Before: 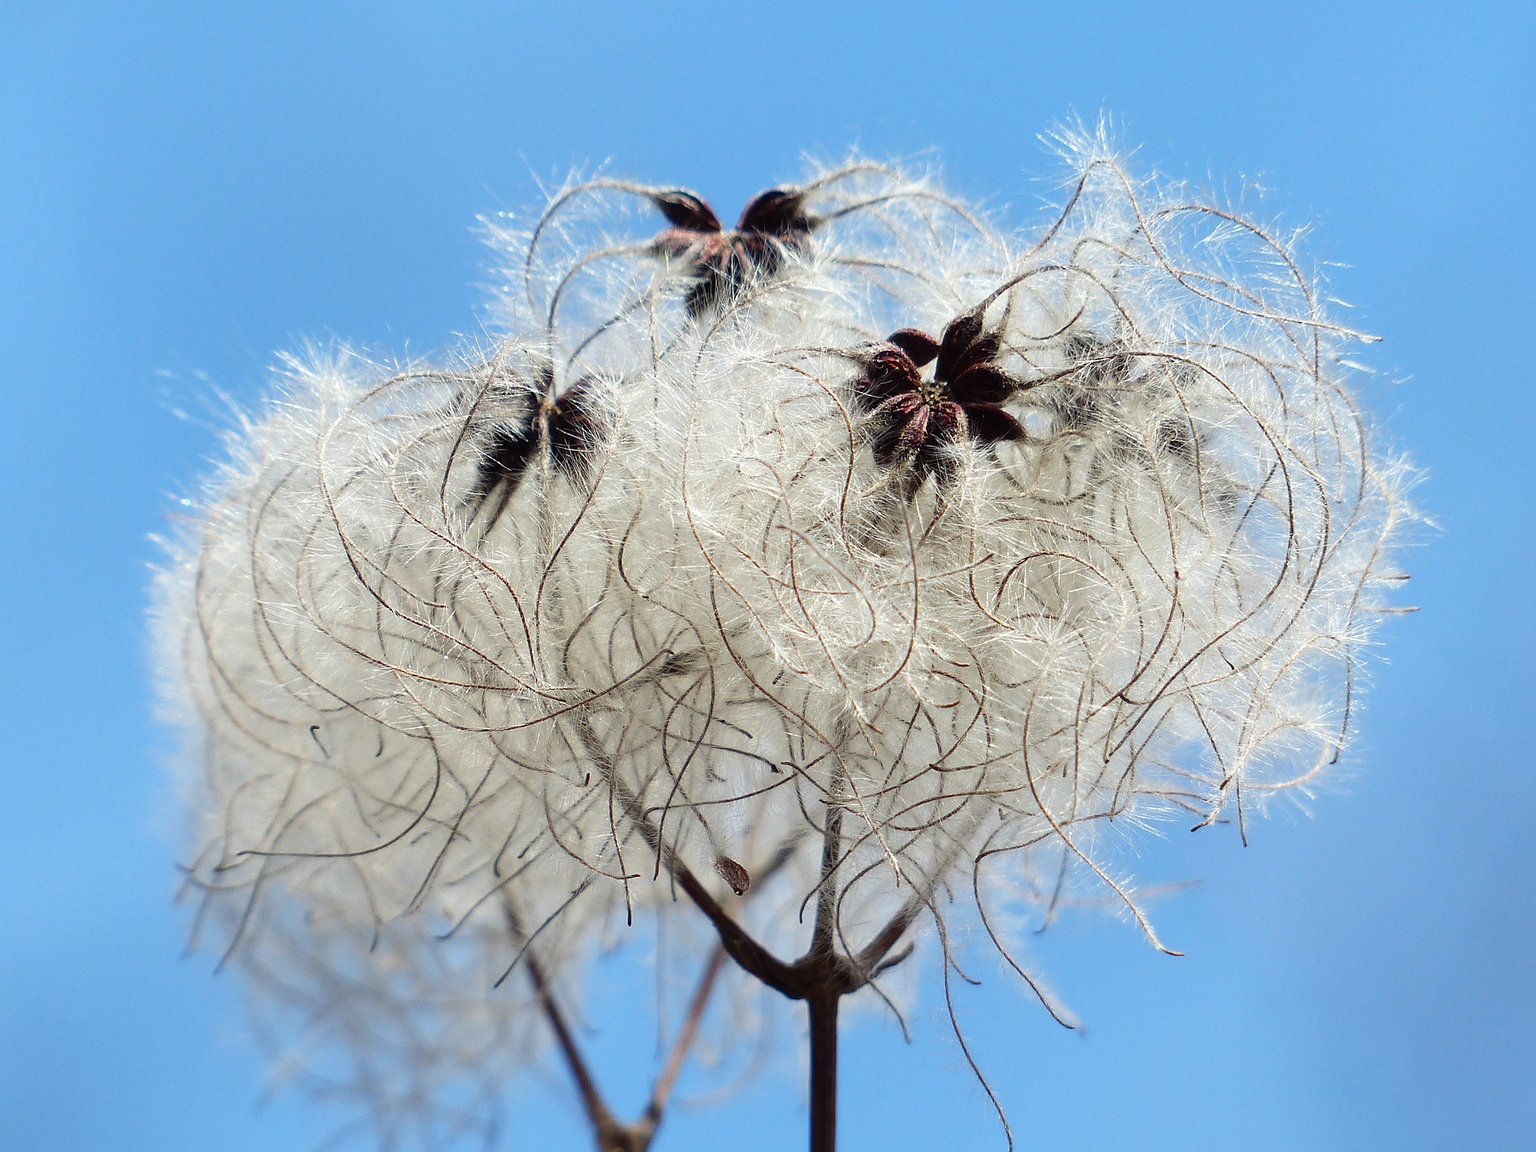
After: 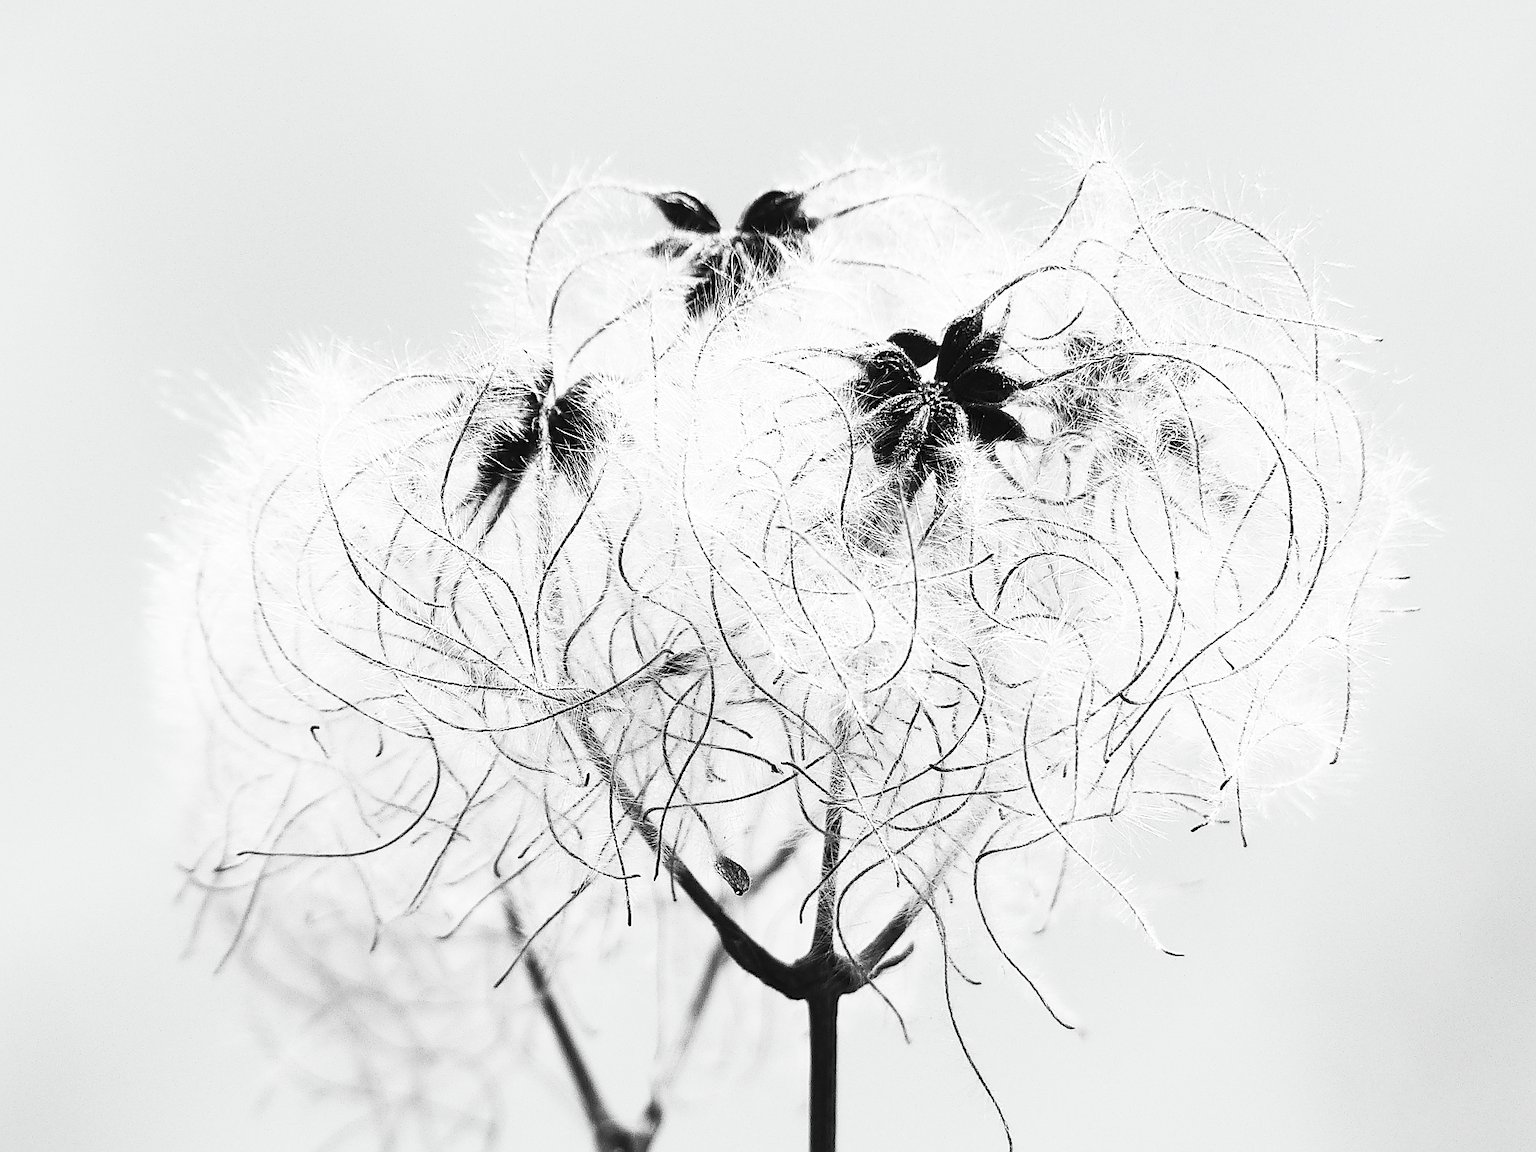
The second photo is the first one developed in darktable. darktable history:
contrast brightness saturation: contrast 0.541, brightness 0.464, saturation -0.989
sharpen: on, module defaults
